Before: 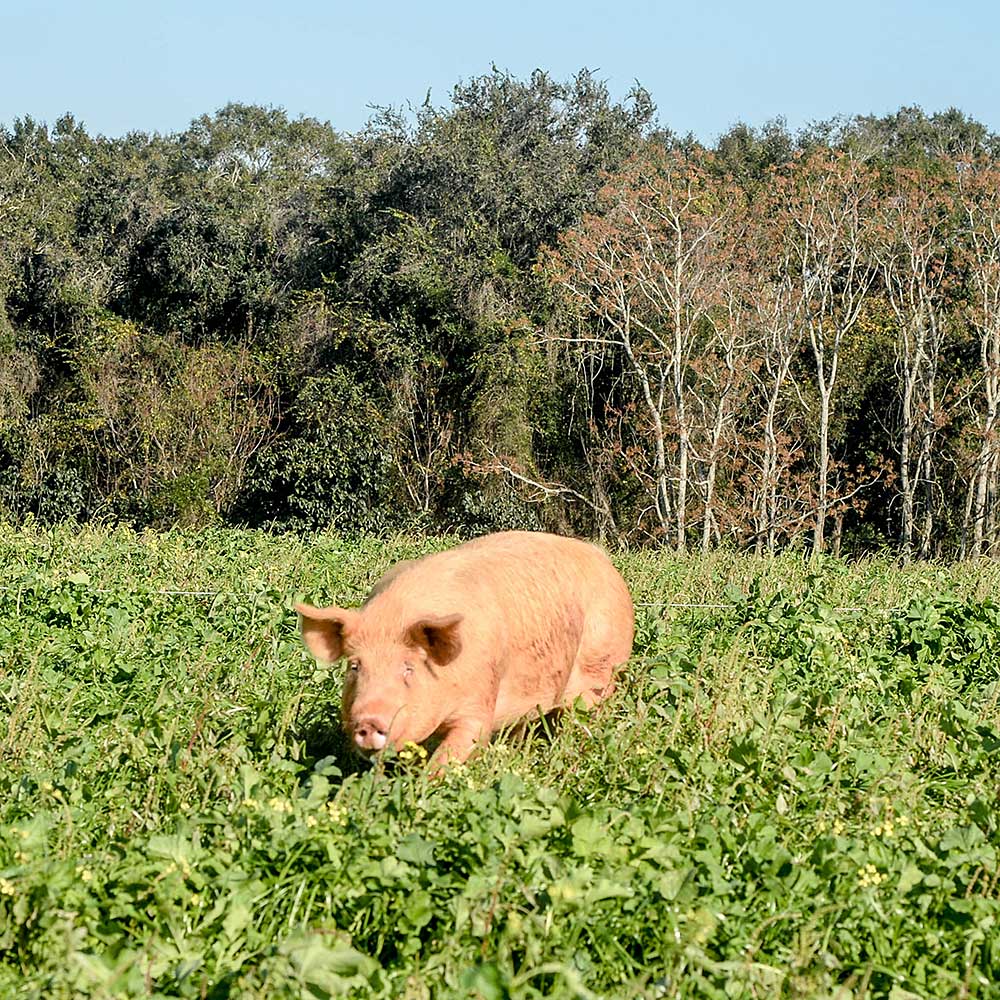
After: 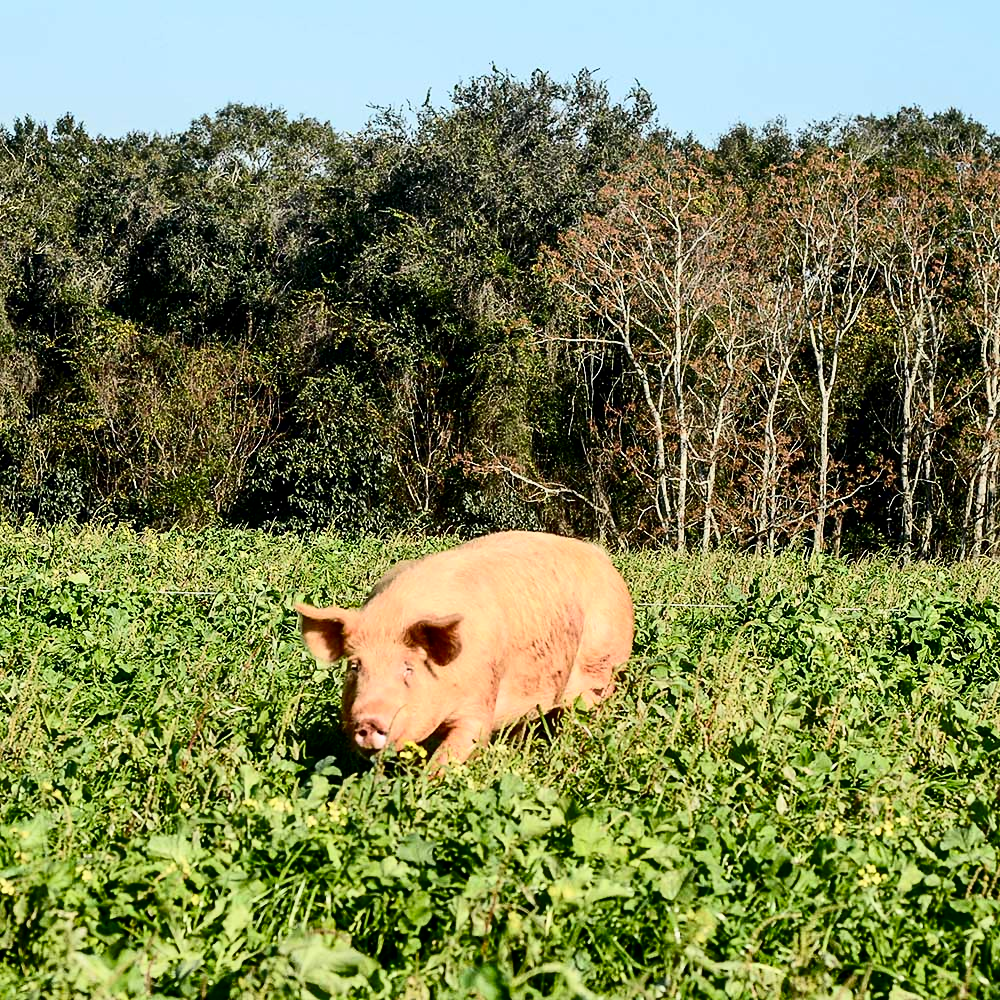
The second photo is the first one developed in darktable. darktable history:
contrast brightness saturation: contrast 0.329, brightness -0.083, saturation 0.174
exposure: exposure -0.182 EV, compensate exposure bias true, compensate highlight preservation false
